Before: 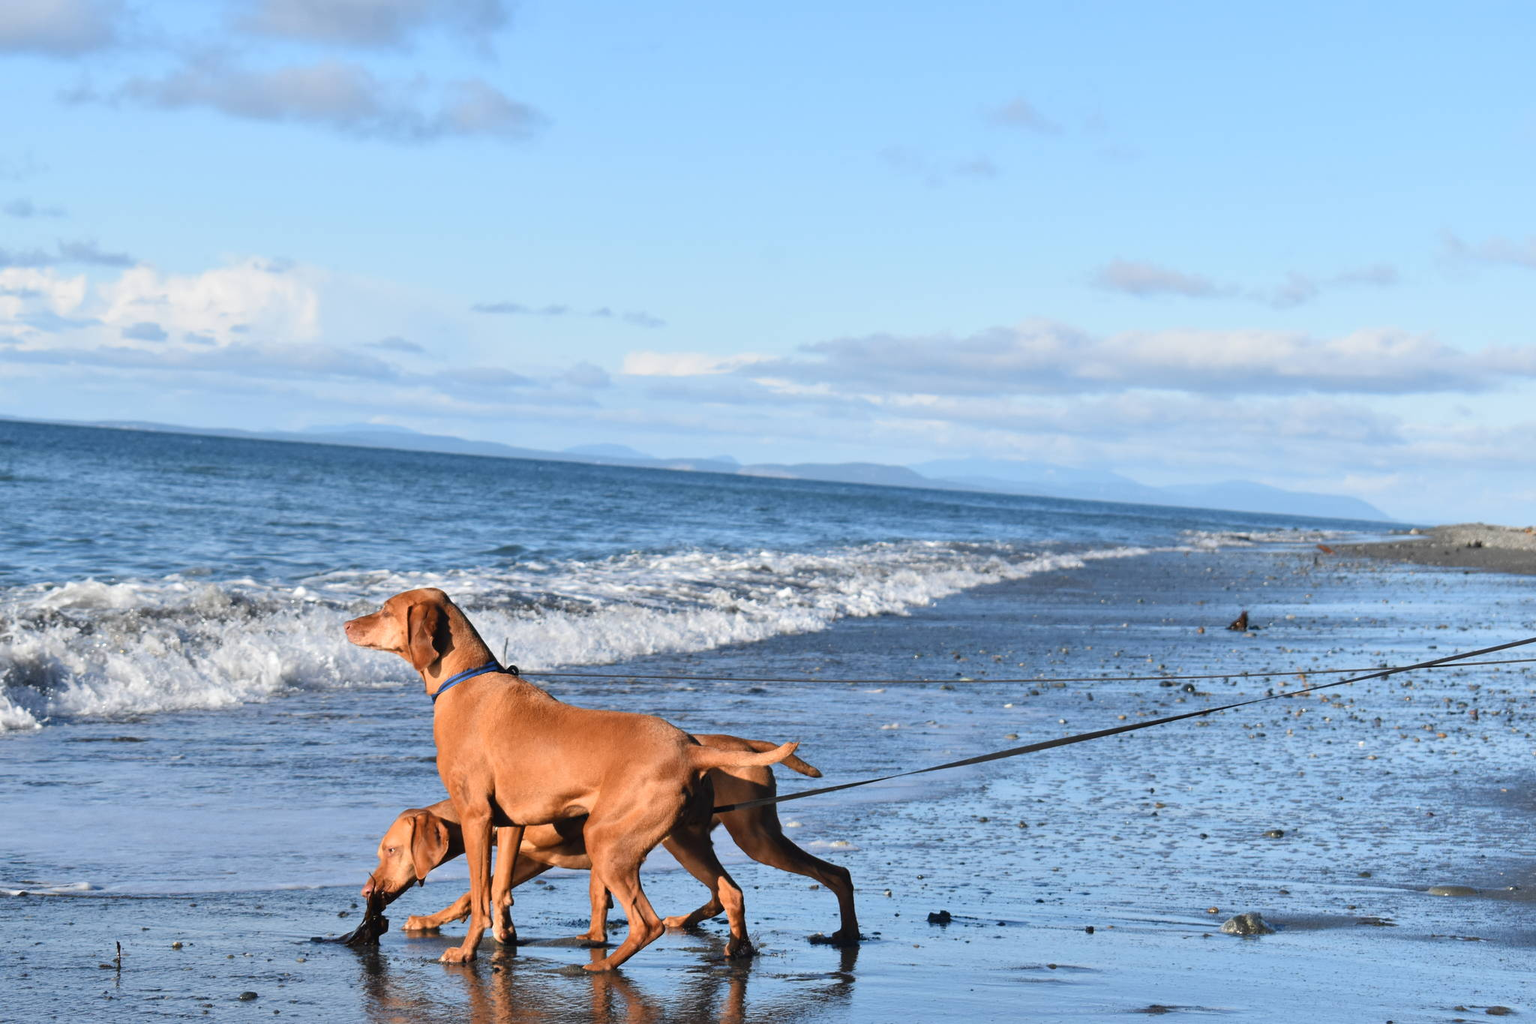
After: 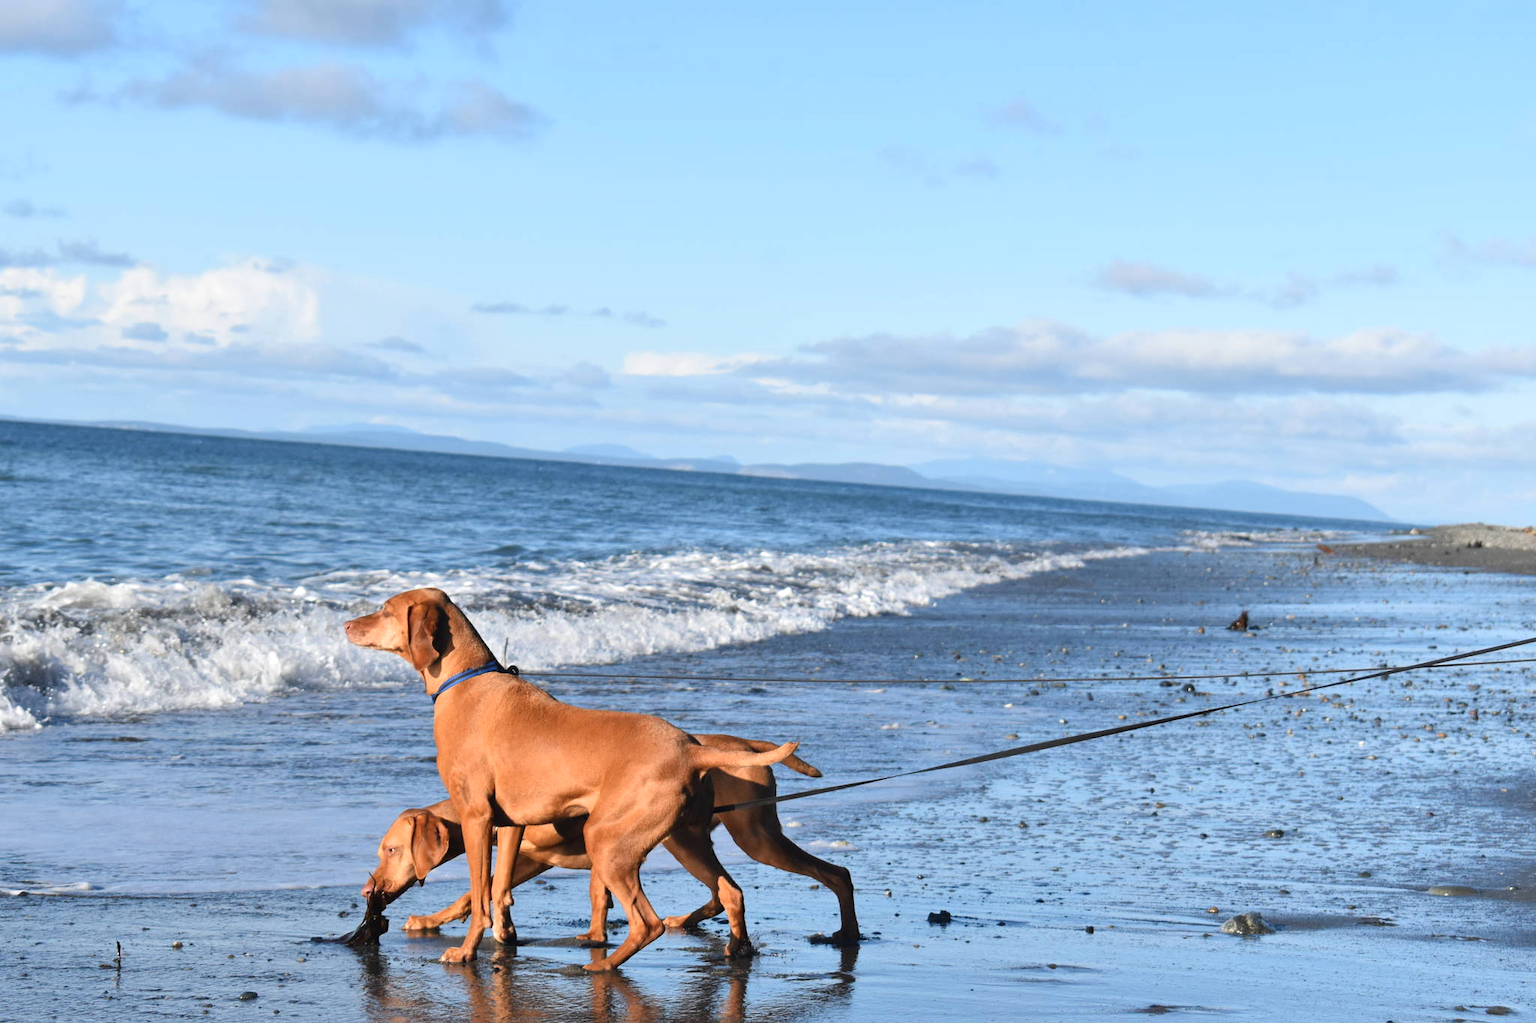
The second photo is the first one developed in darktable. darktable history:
exposure: exposure 0.128 EV, compensate highlight preservation false
